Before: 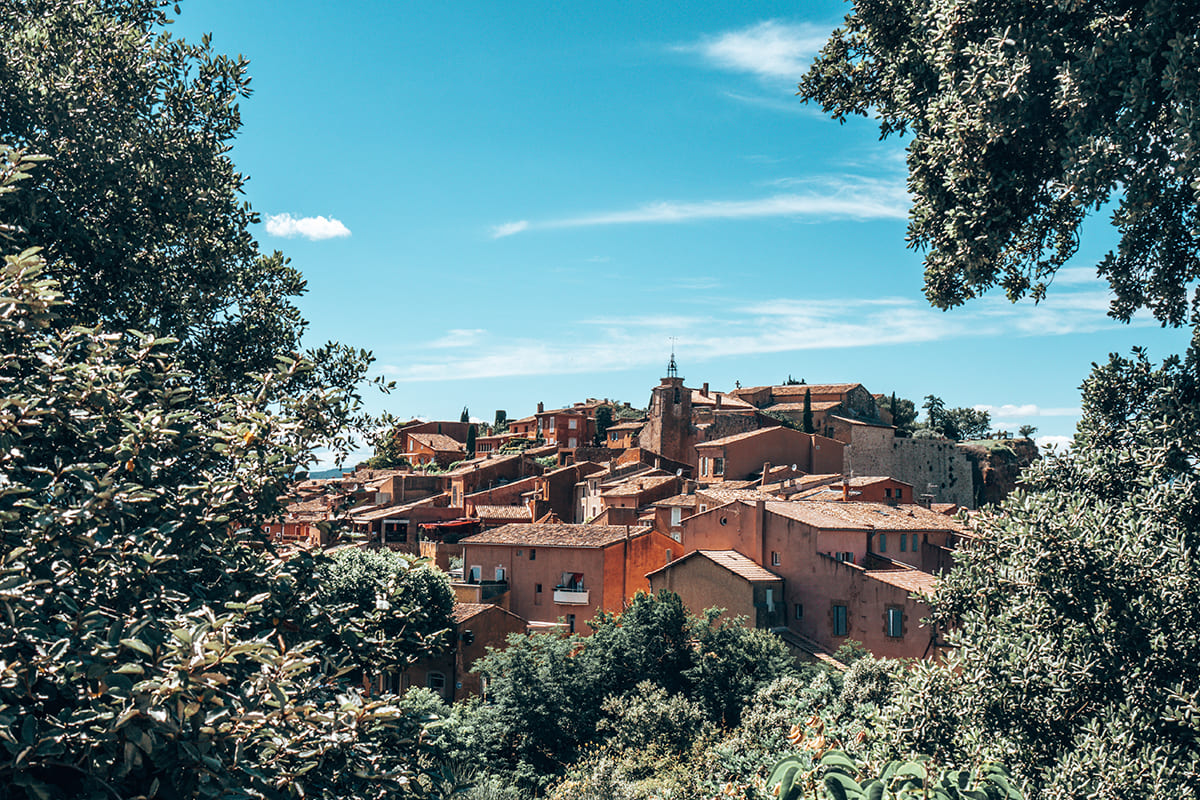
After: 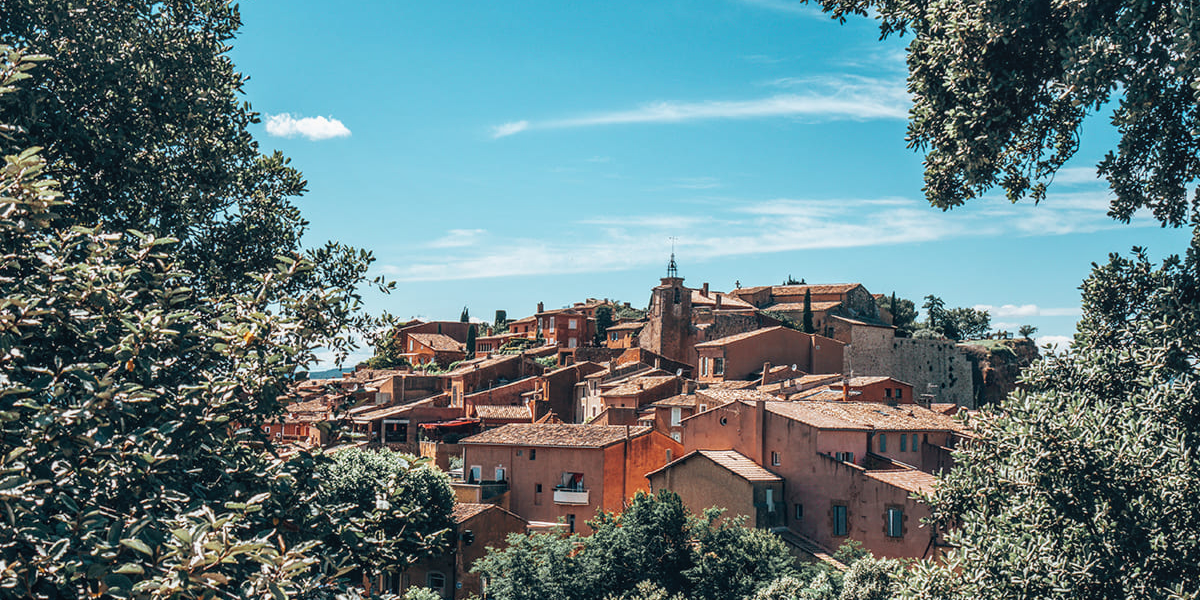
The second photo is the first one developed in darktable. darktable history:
crop and rotate: top 12.5%, bottom 12.5%
local contrast: detail 110%
